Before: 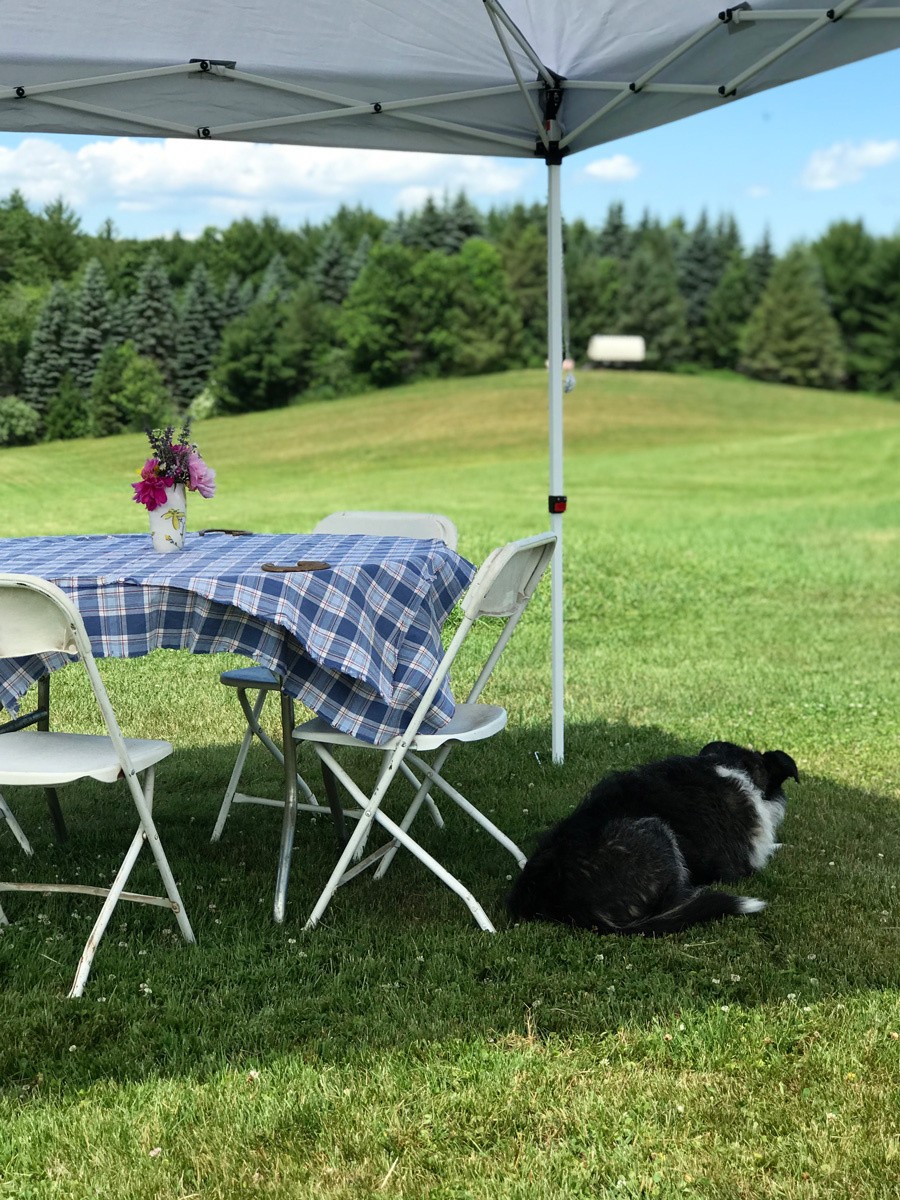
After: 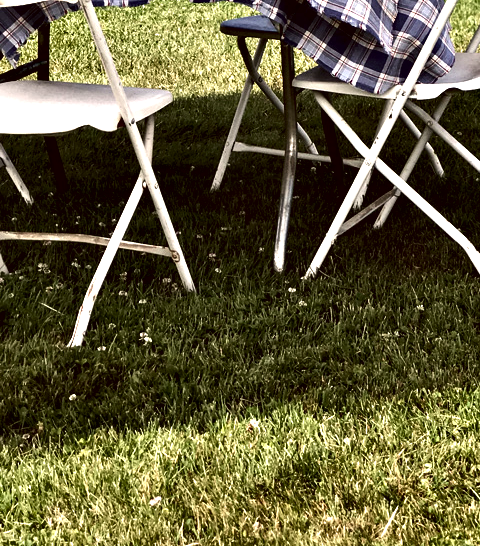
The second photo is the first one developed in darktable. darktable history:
shadows and highlights: shadows 24.32, highlights -77.01, shadows color adjustment 97.98%, highlights color adjustment 59.15%, soften with gaussian
contrast brightness saturation: brightness -0.096
tone equalizer: -8 EV -0.438 EV, -7 EV -0.361 EV, -6 EV -0.315 EV, -5 EV -0.207 EV, -3 EV 0.236 EV, -2 EV 0.307 EV, -1 EV 0.397 EV, +0 EV 0.405 EV, edges refinement/feathering 500, mask exposure compensation -1.57 EV, preserve details no
color correction: highlights a* 10.17, highlights b* 9.73, shadows a* 8.97, shadows b* 7.91, saturation 0.79
crop and rotate: top 54.28%, right 46.585%, bottom 0.174%
contrast equalizer: y [[0.6 ×6], [0.55 ×6], [0 ×6], [0 ×6], [0 ×6]]
